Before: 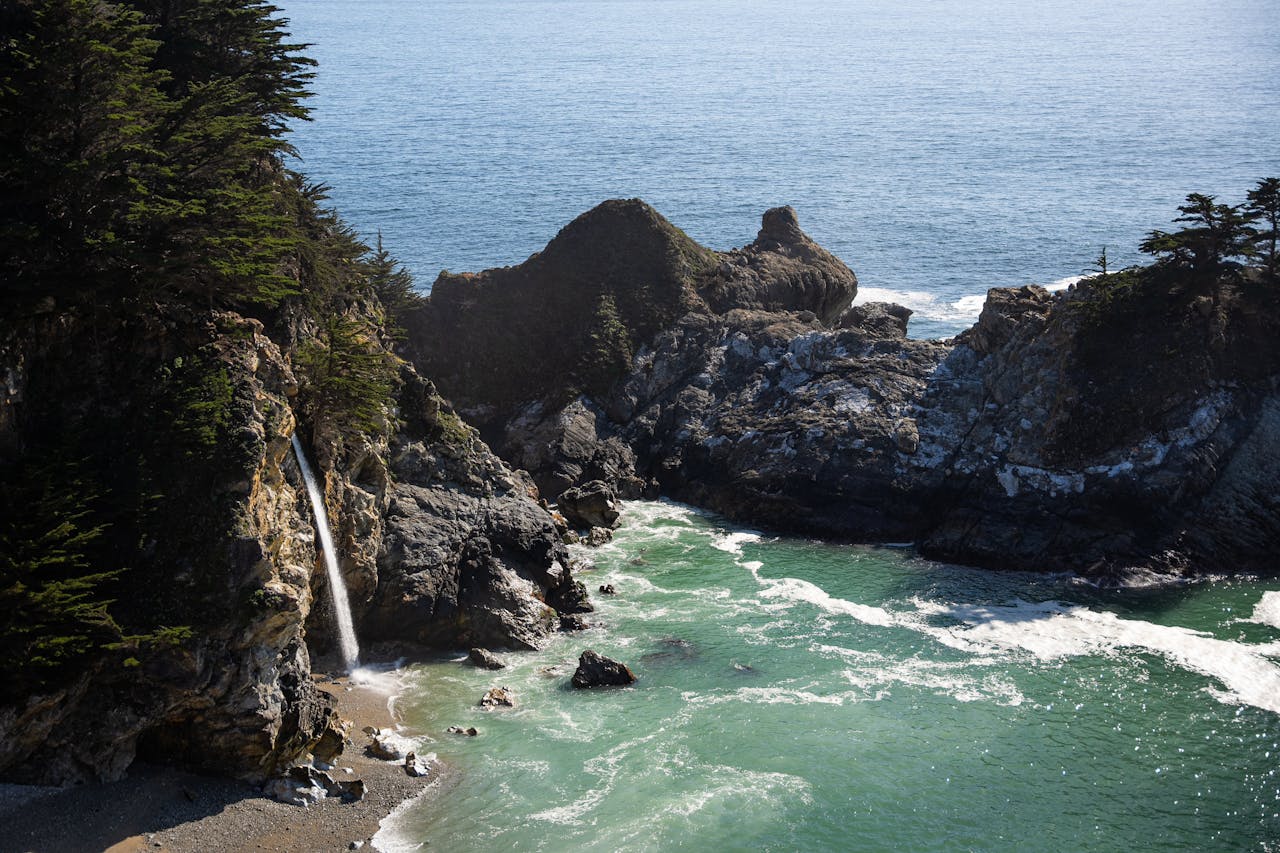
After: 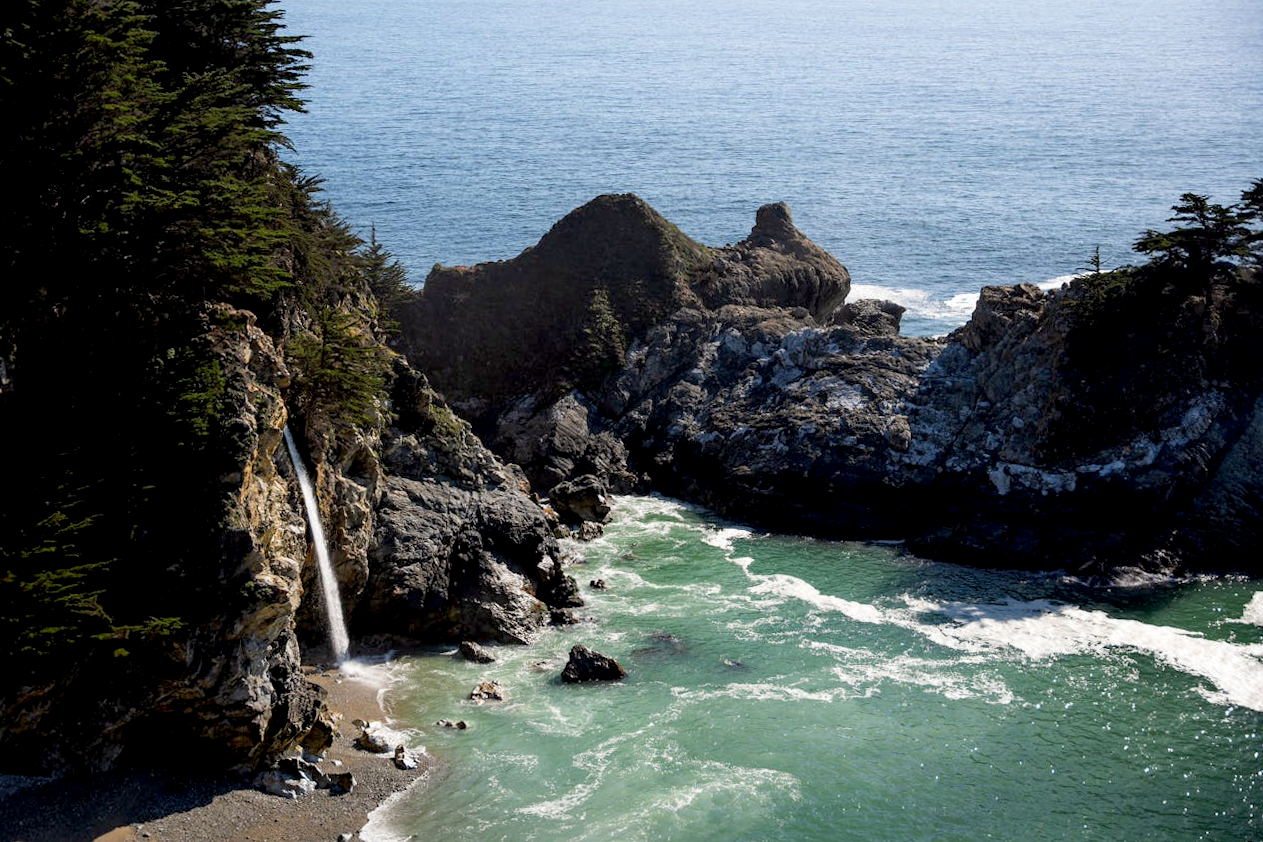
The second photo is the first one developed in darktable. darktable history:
exposure: black level correction 0.01, exposure 0.011 EV, compensate highlight preservation false
crop and rotate: angle -0.5°
